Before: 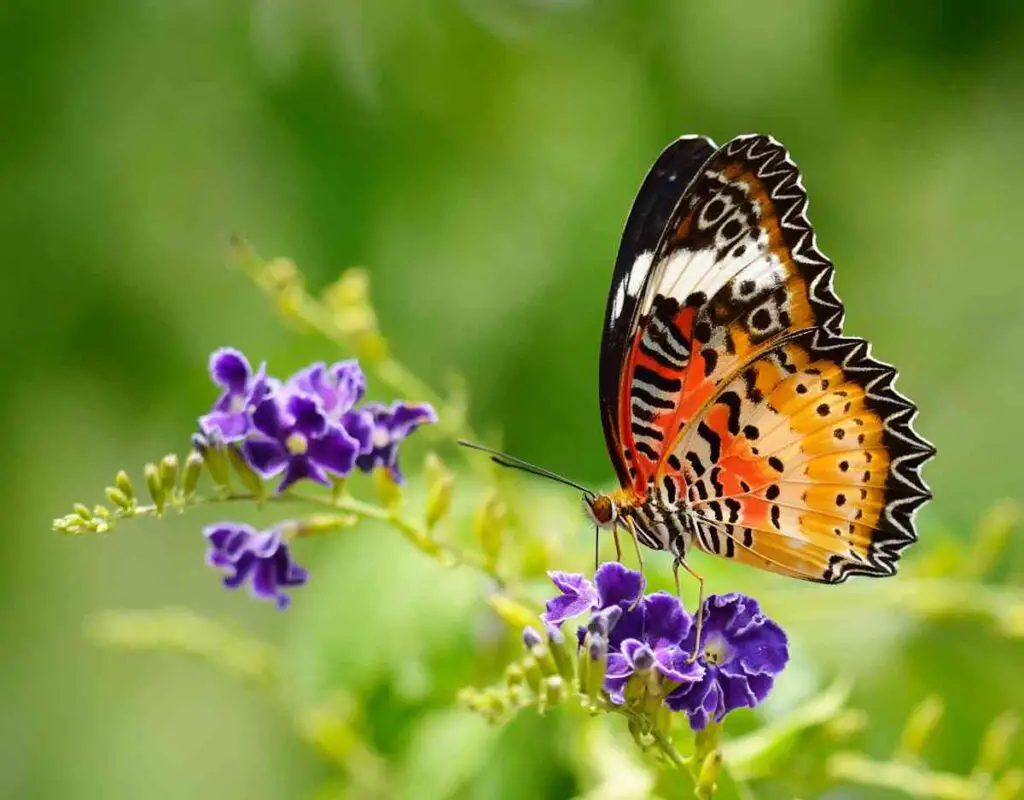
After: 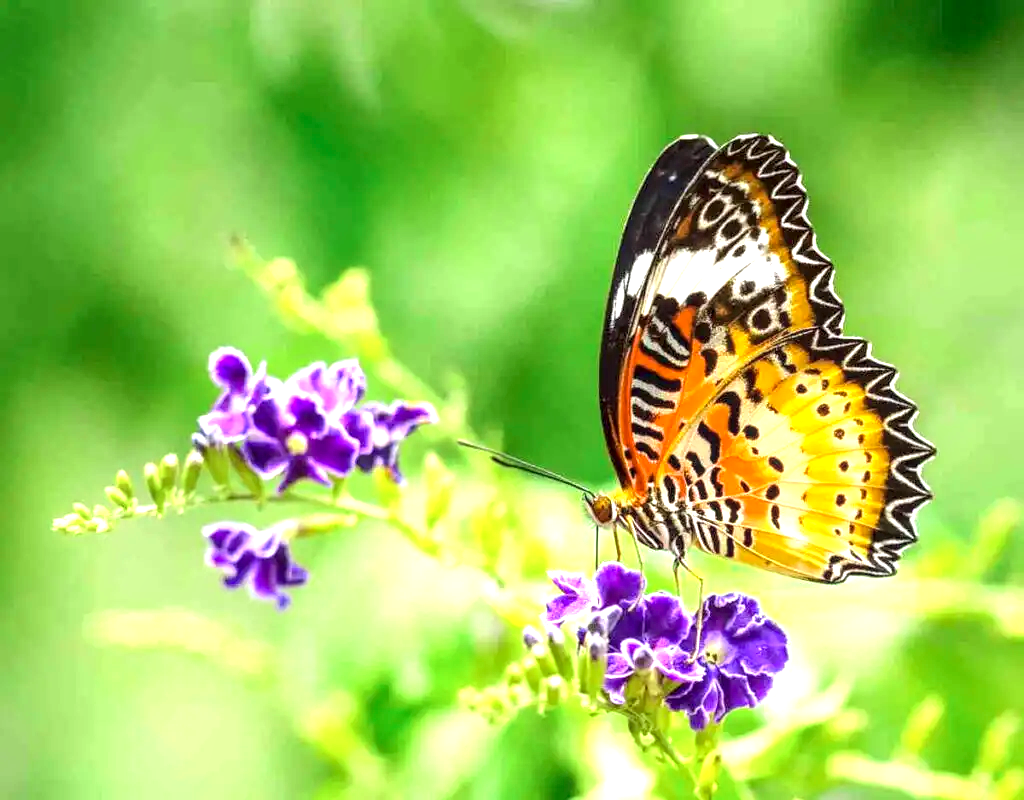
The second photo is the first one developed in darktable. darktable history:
exposure: black level correction 0, exposure 1.123 EV, compensate highlight preservation false
color zones: curves: ch1 [(0.113, 0.438) (0.75, 0.5)]; ch2 [(0.12, 0.526) (0.75, 0.5)], mix 27.79%
local contrast: detail 150%
contrast brightness saturation: brightness 0.087, saturation 0.194
